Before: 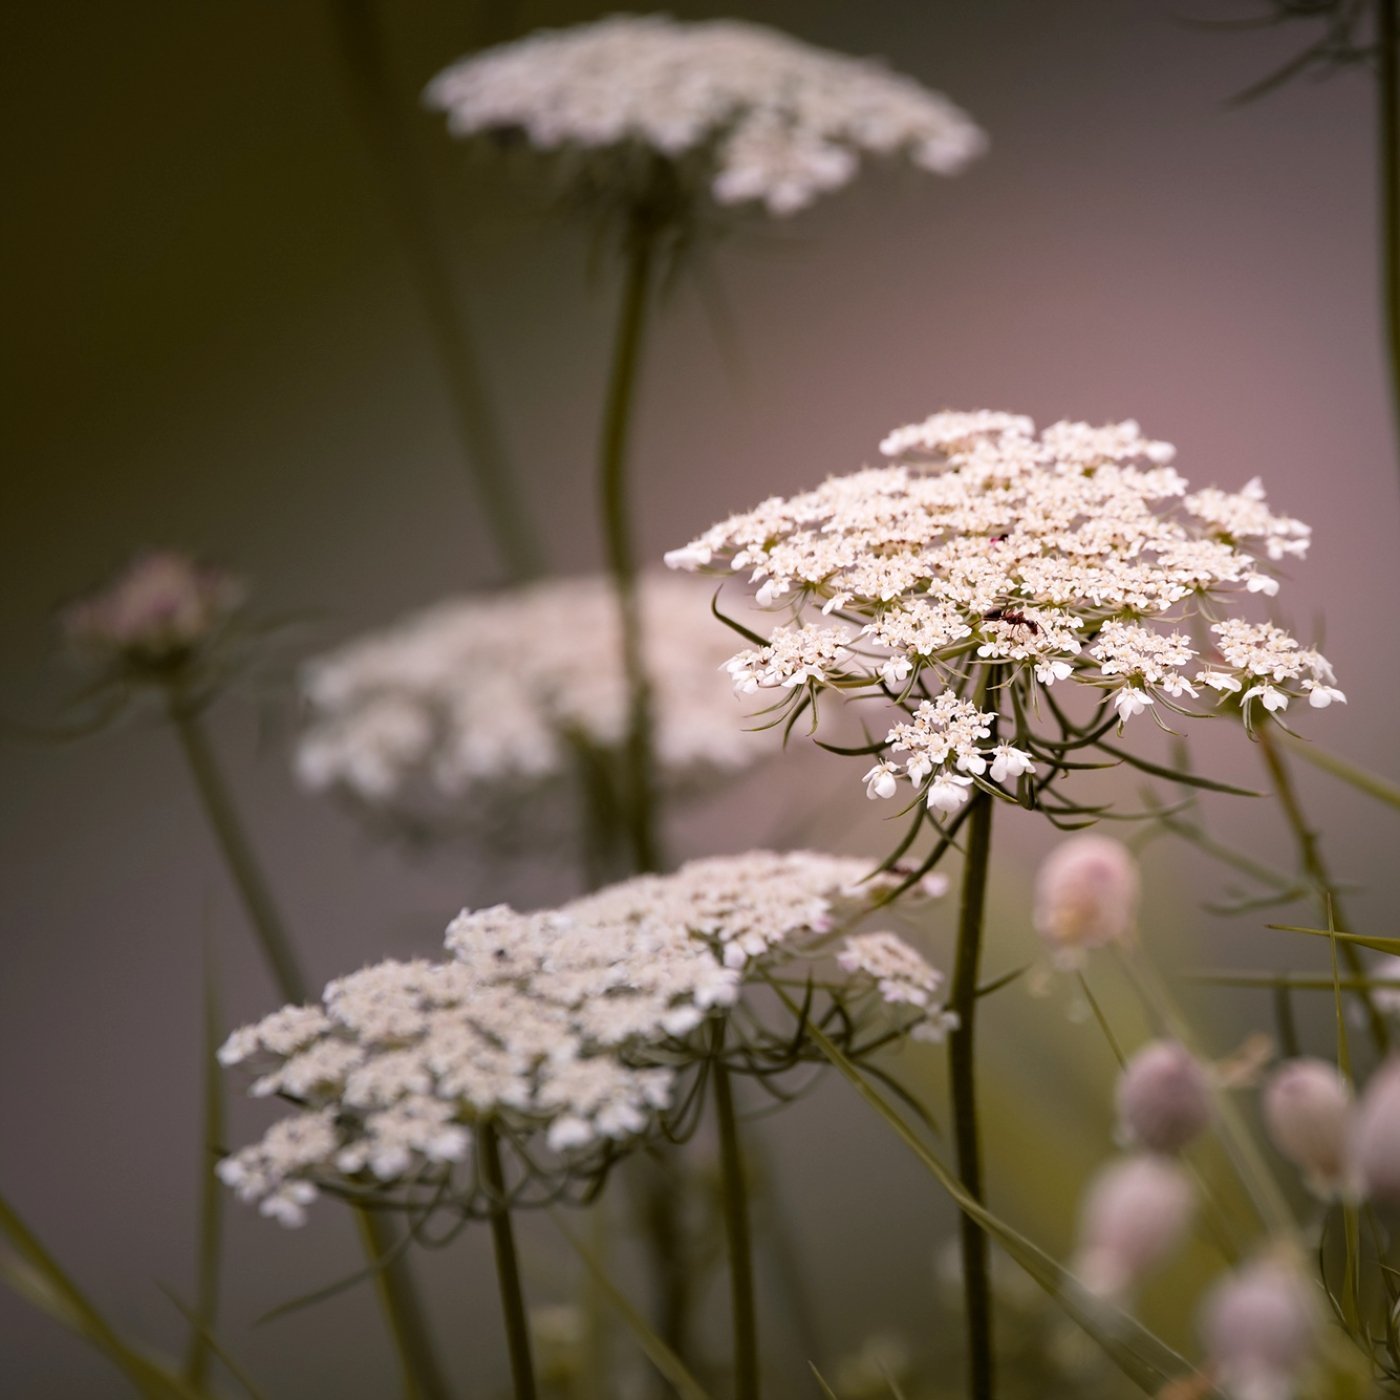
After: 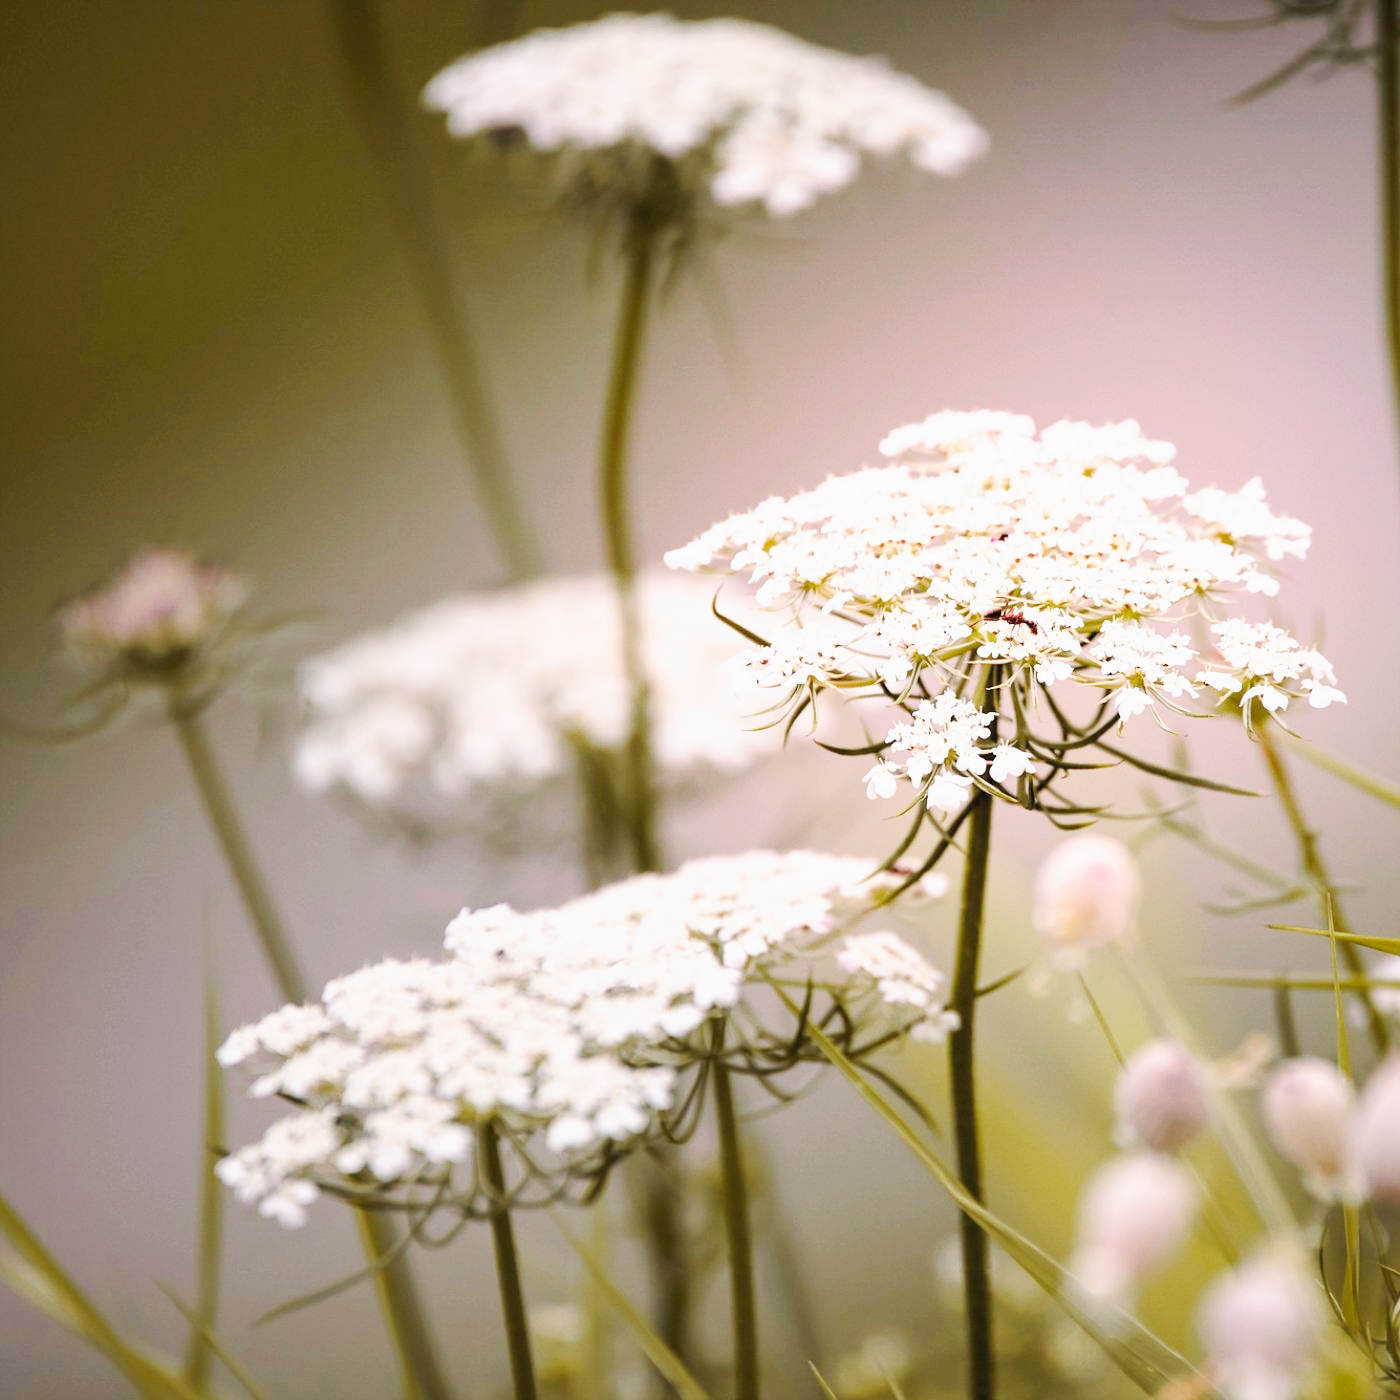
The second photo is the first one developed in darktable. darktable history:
contrast brightness saturation: contrast 0.048, brightness 0.063, saturation 0.008
base curve: curves: ch0 [(0, 0) (0.025, 0.046) (0.112, 0.277) (0.467, 0.74) (0.814, 0.929) (1, 0.942)], preserve colors none
exposure: exposure 0.574 EV, compensate highlight preservation false
